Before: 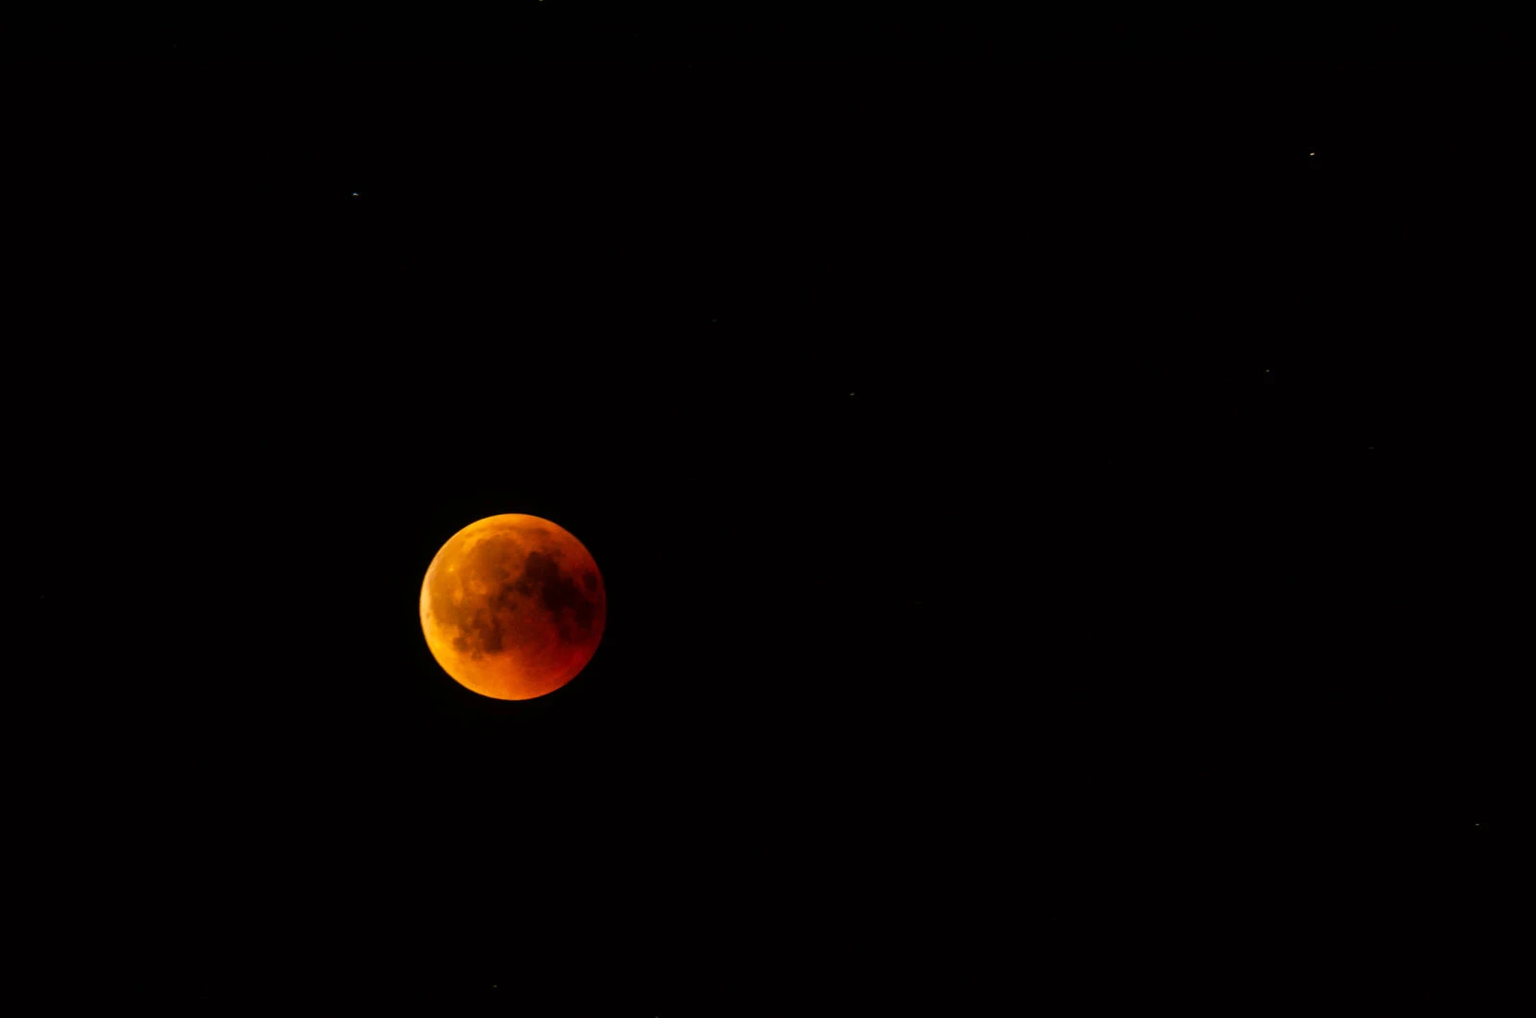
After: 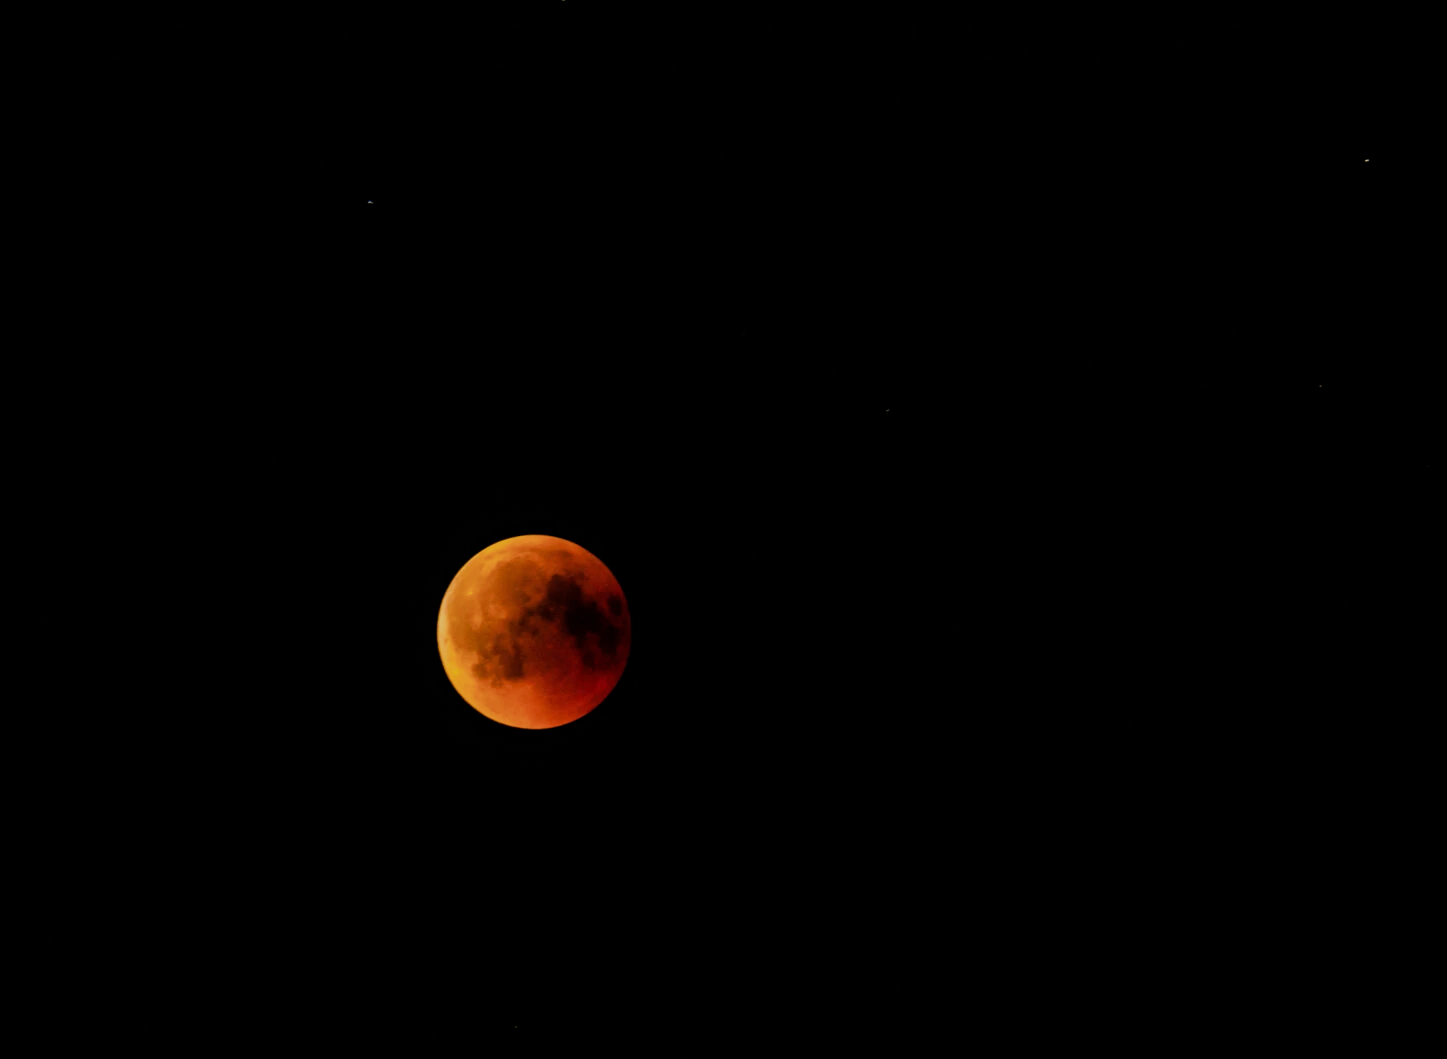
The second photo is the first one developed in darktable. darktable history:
filmic rgb: black relative exposure -7.65 EV, white relative exposure 4.56 EV, hardness 3.61
crop: right 9.509%, bottom 0.031%
